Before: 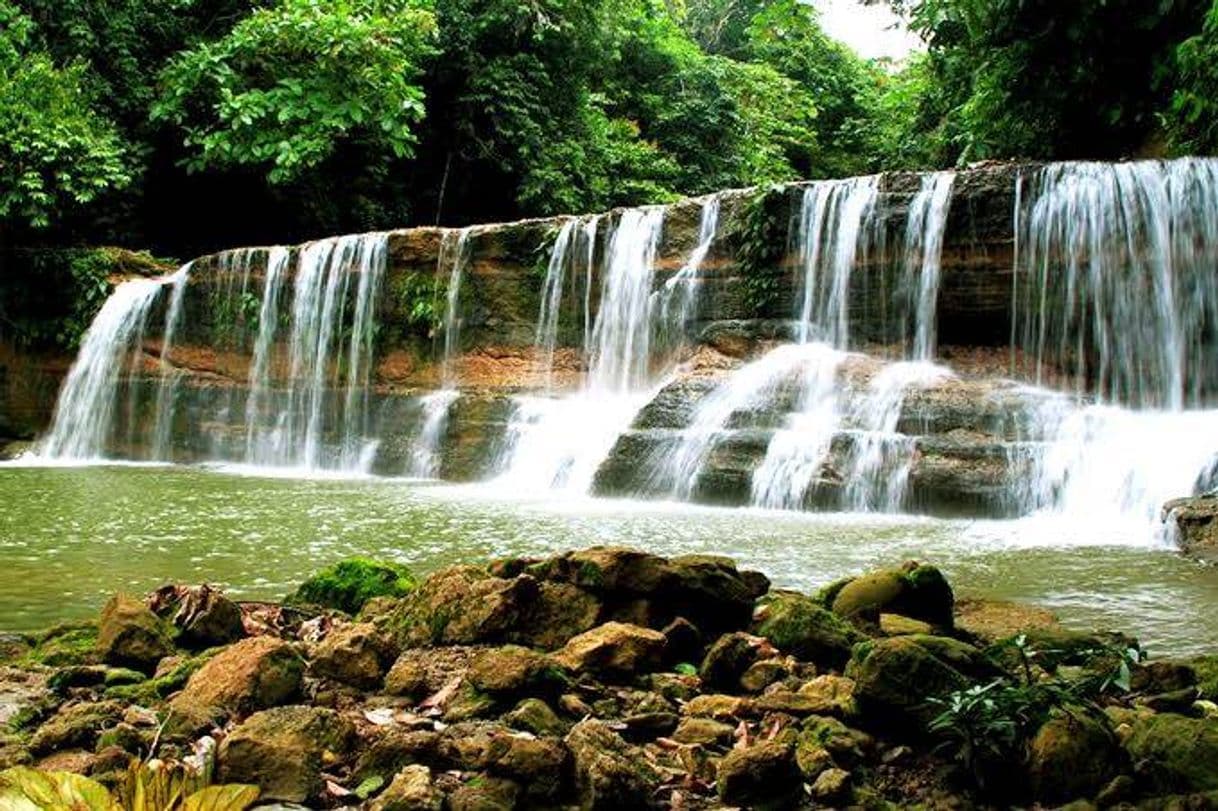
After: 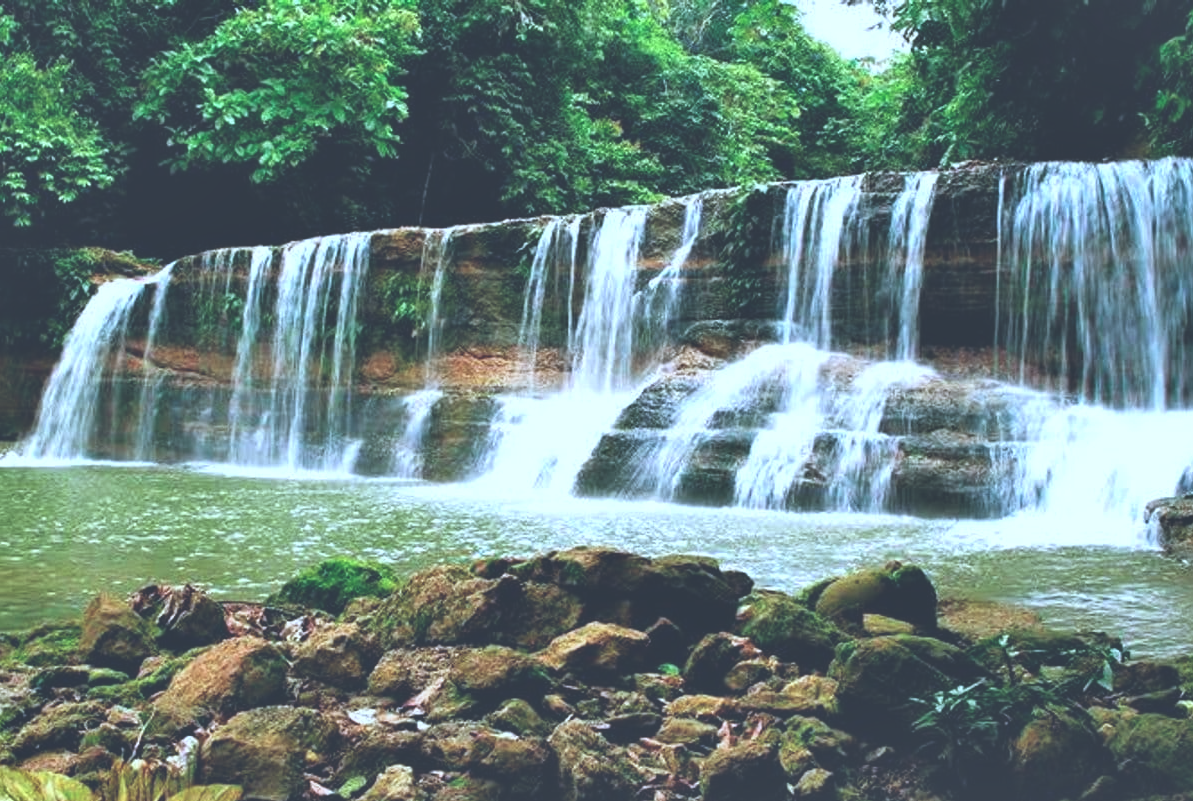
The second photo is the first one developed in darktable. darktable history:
crop and rotate: left 1.444%, right 0.575%, bottom 1.197%
exposure: black level correction -0.041, exposure 0.065 EV, compensate exposure bias true, compensate highlight preservation false
shadows and highlights: soften with gaussian
color calibration: illuminant custom, x 0.388, y 0.387, temperature 3831.74 K
